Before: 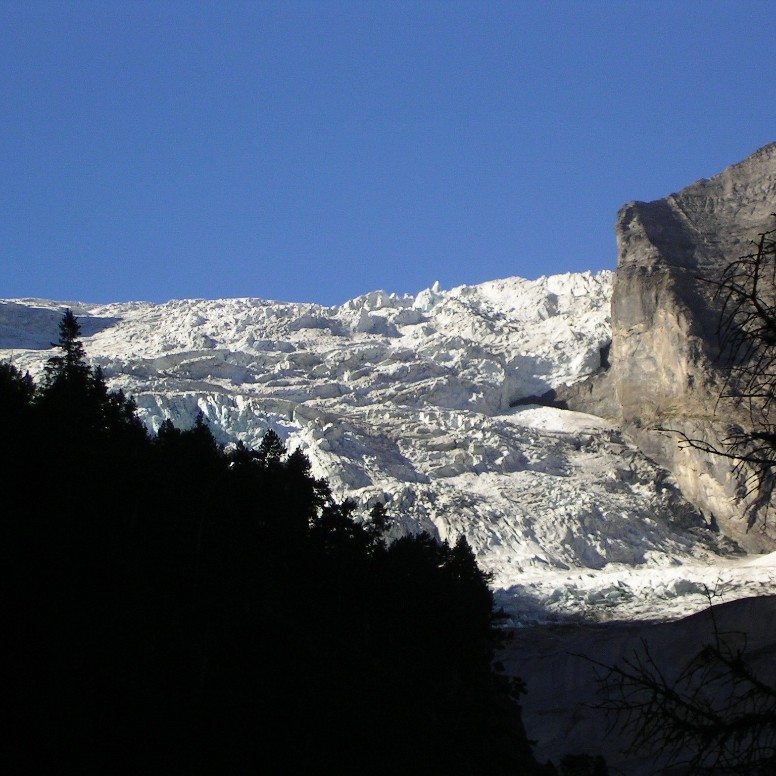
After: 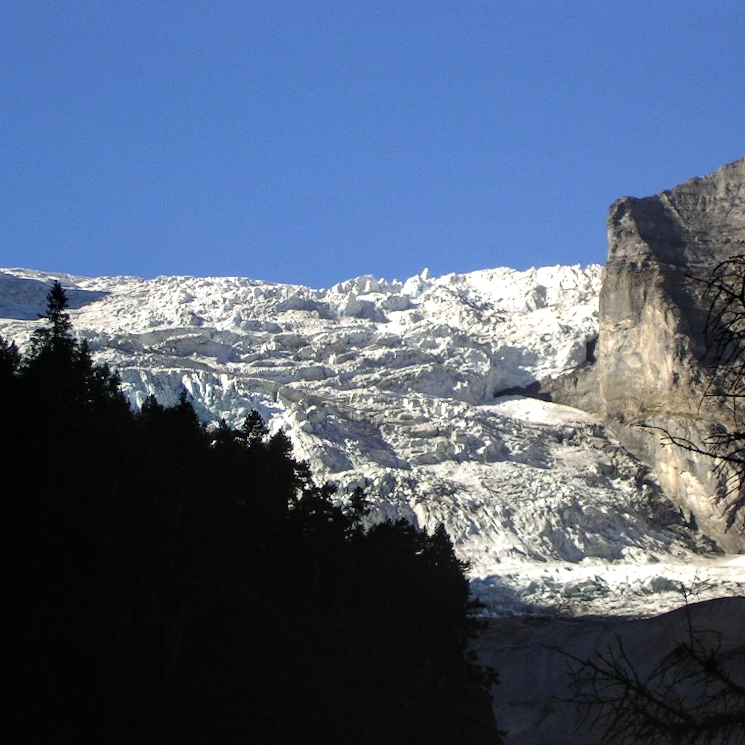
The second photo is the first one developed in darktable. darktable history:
exposure: exposure 0.29 EV, compensate highlight preservation false
shadows and highlights: radius 334.93, shadows 63.48, highlights 6.06, compress 87.7%, highlights color adjustment 39.73%, soften with gaussian
local contrast: on, module defaults
crop and rotate: angle -2.38°
